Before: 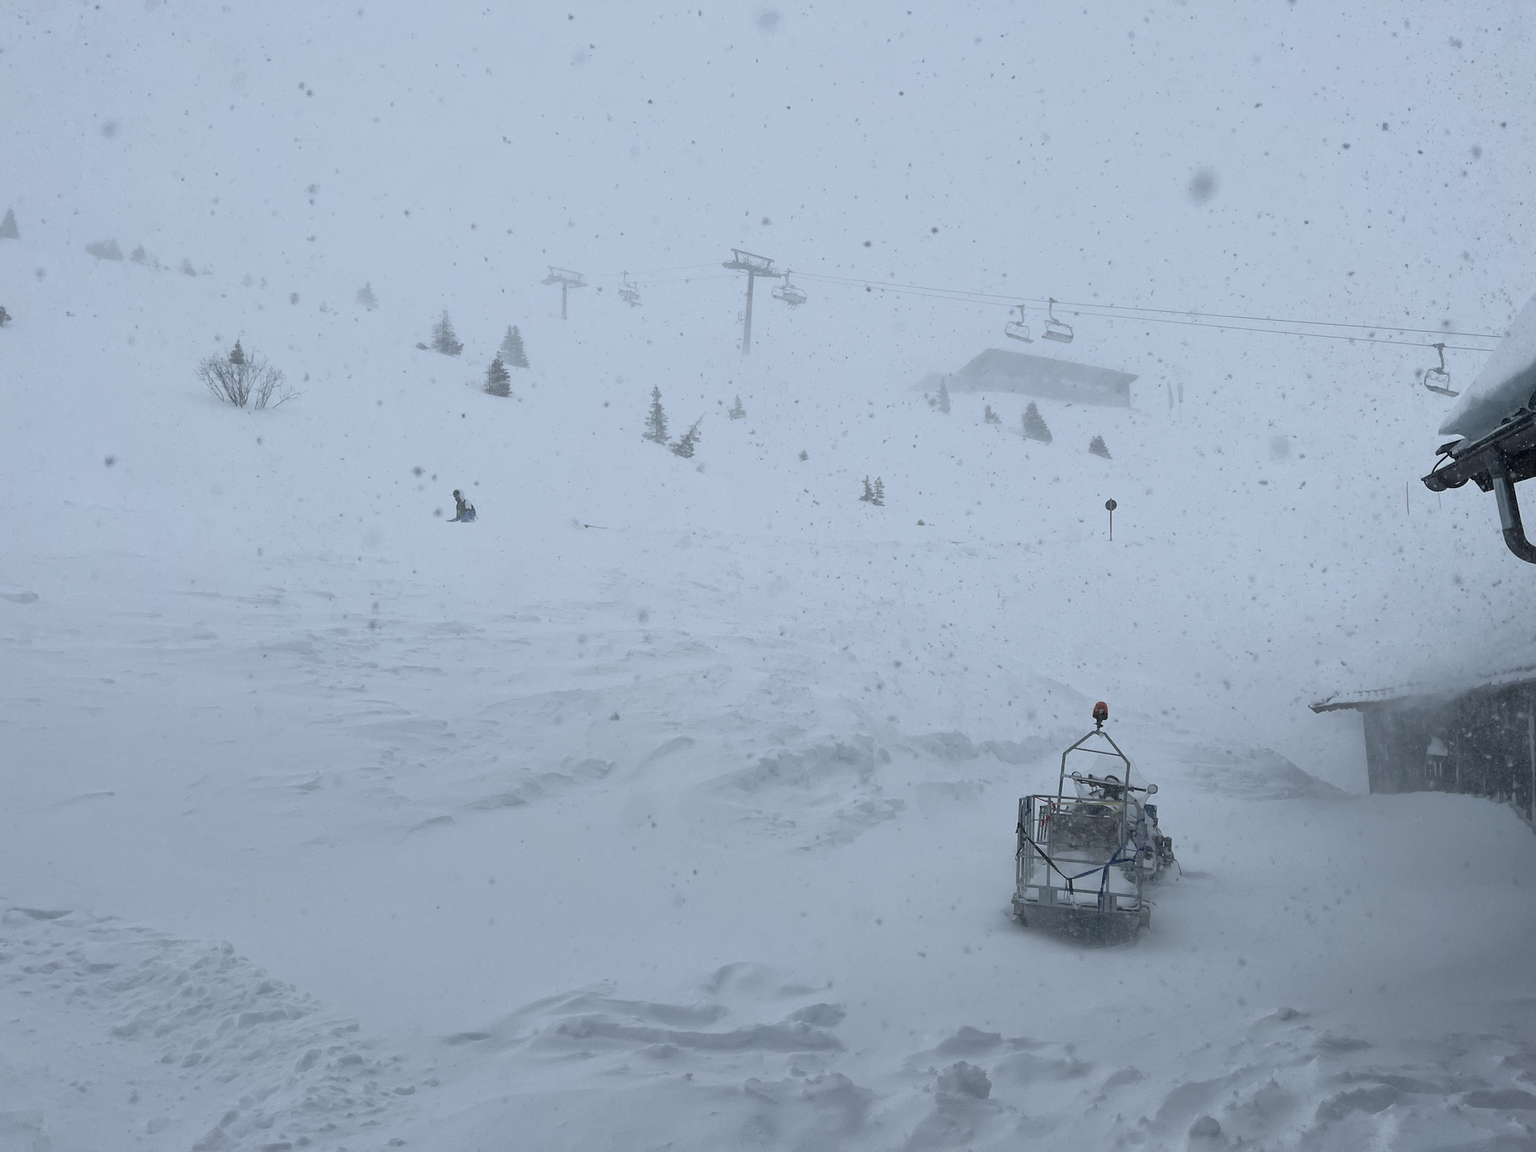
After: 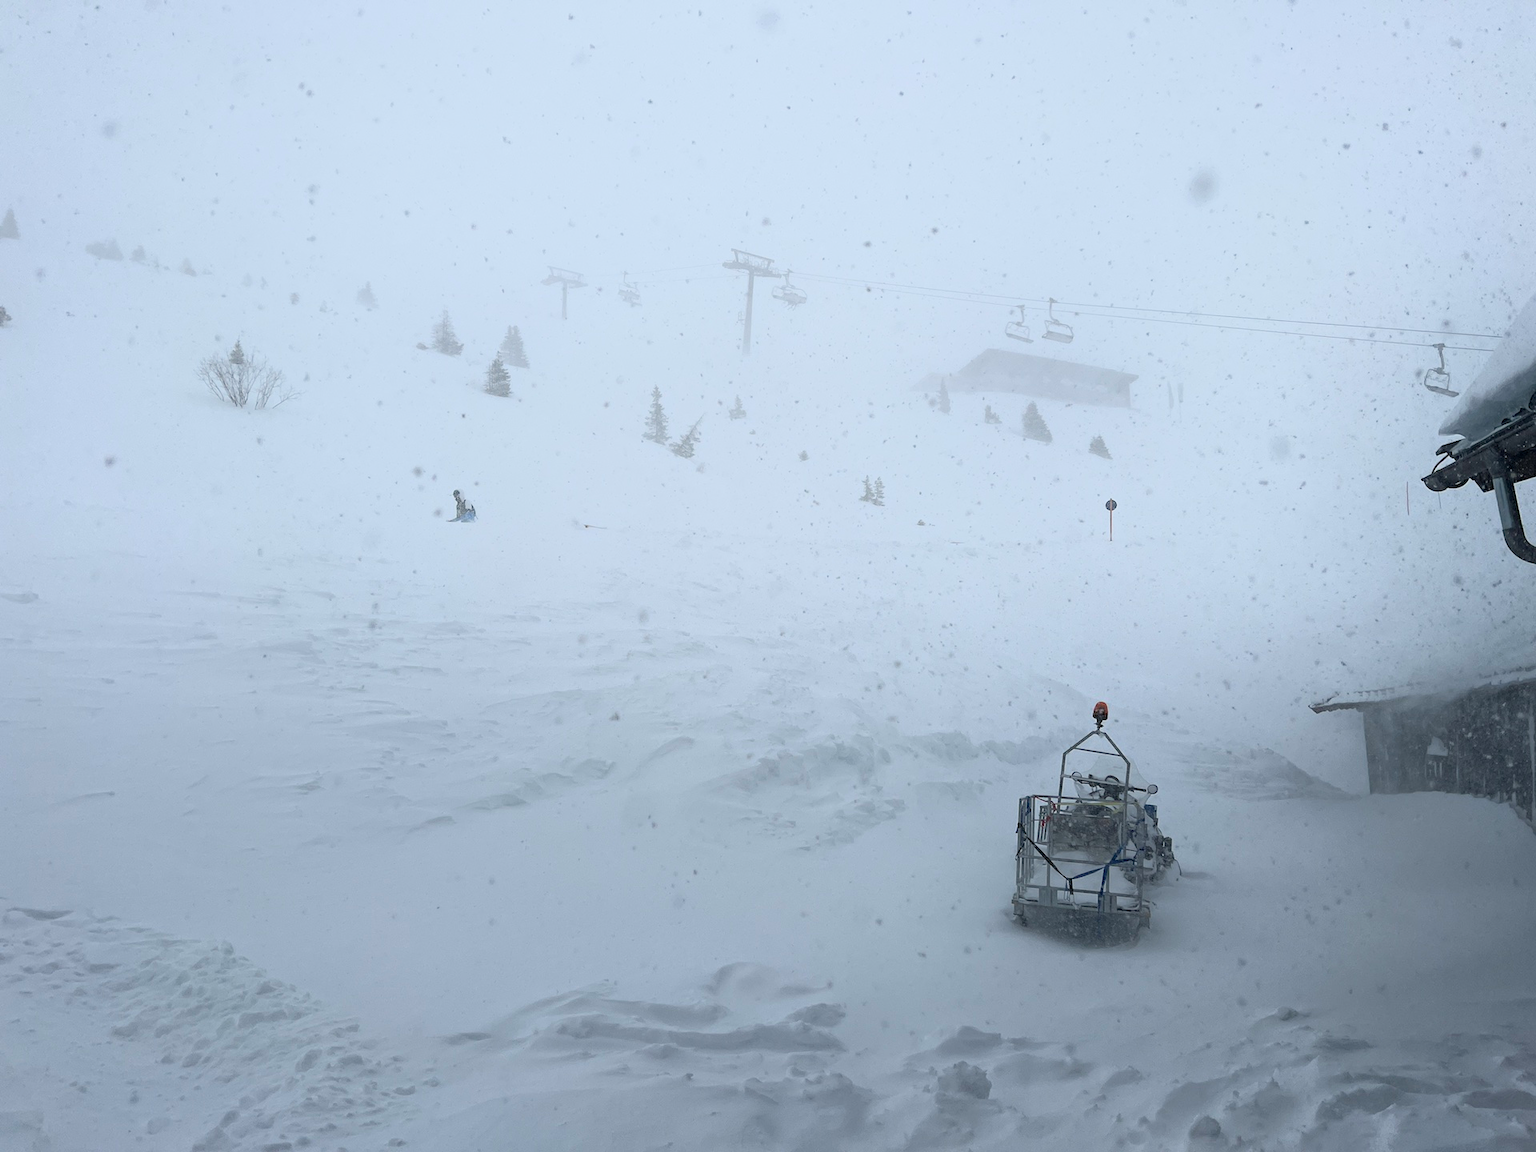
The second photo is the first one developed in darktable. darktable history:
shadows and highlights: highlights 69.01, soften with gaussian
haze removal: compatibility mode true, adaptive false
